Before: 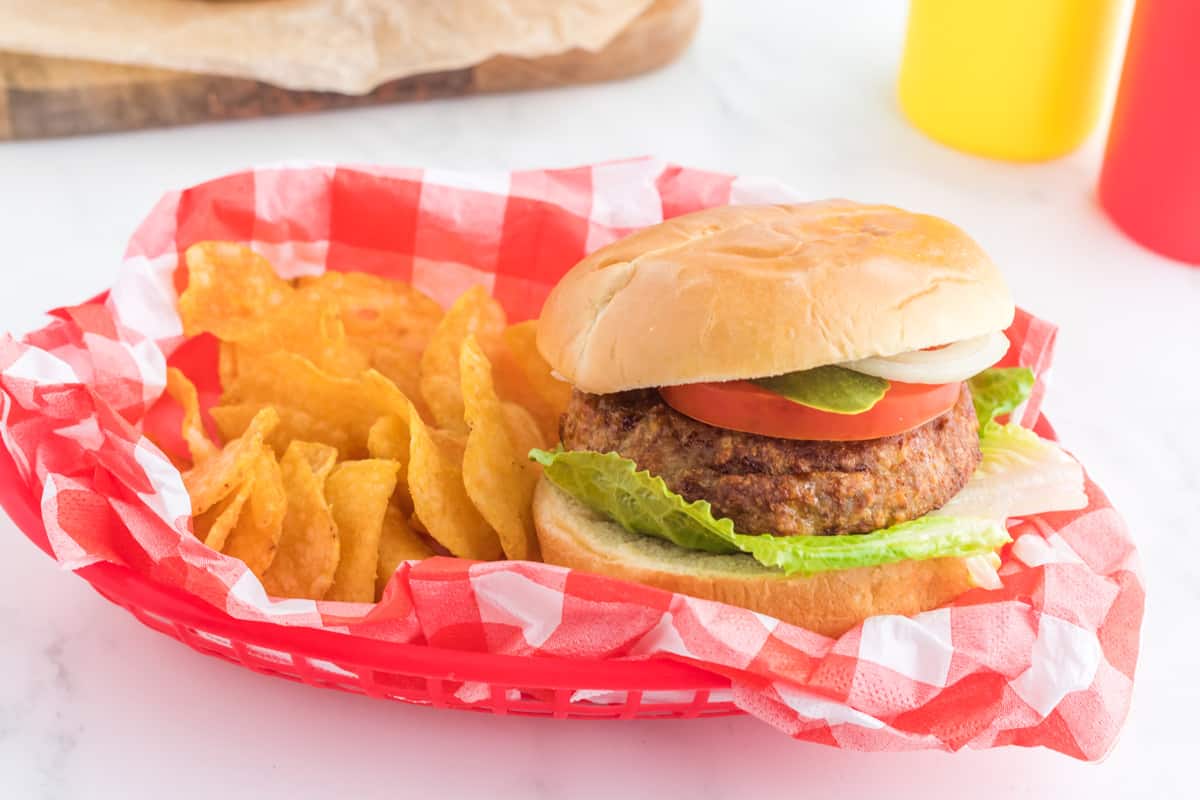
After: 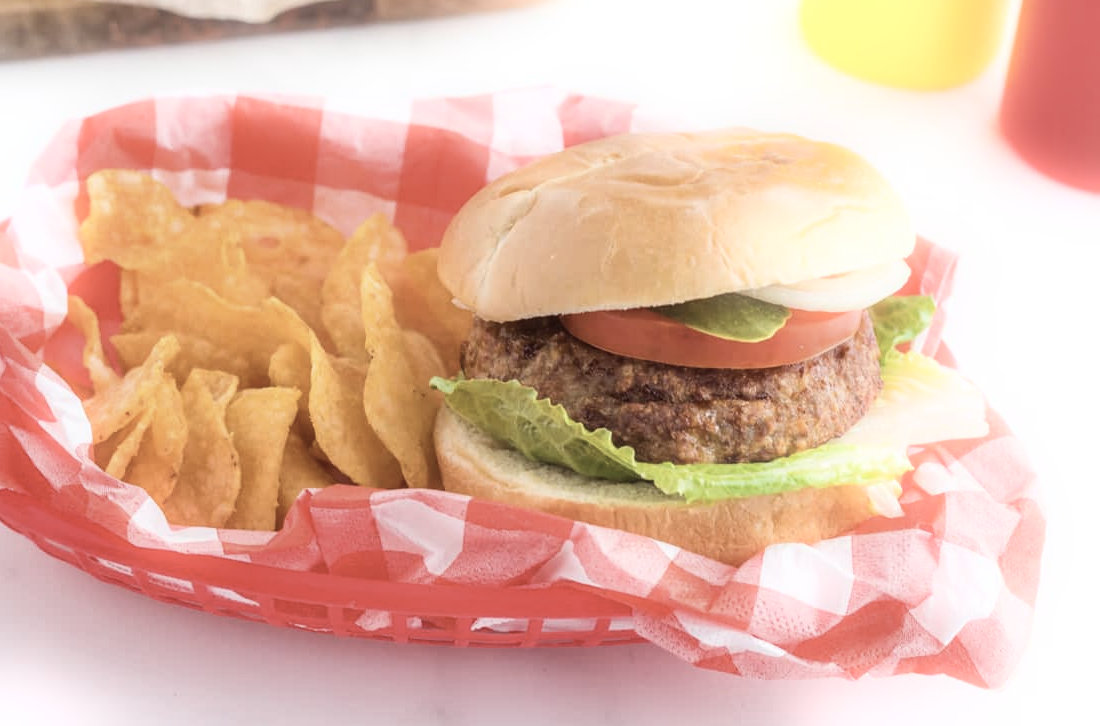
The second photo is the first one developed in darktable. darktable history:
crop and rotate: left 8.262%, top 9.226%
contrast brightness saturation: contrast 0.1, saturation -0.36
bloom: size 5%, threshold 95%, strength 15%
shadows and highlights: shadows 29.61, highlights -30.47, low approximation 0.01, soften with gaussian
color balance rgb: global vibrance 1%, saturation formula JzAzBz (2021)
